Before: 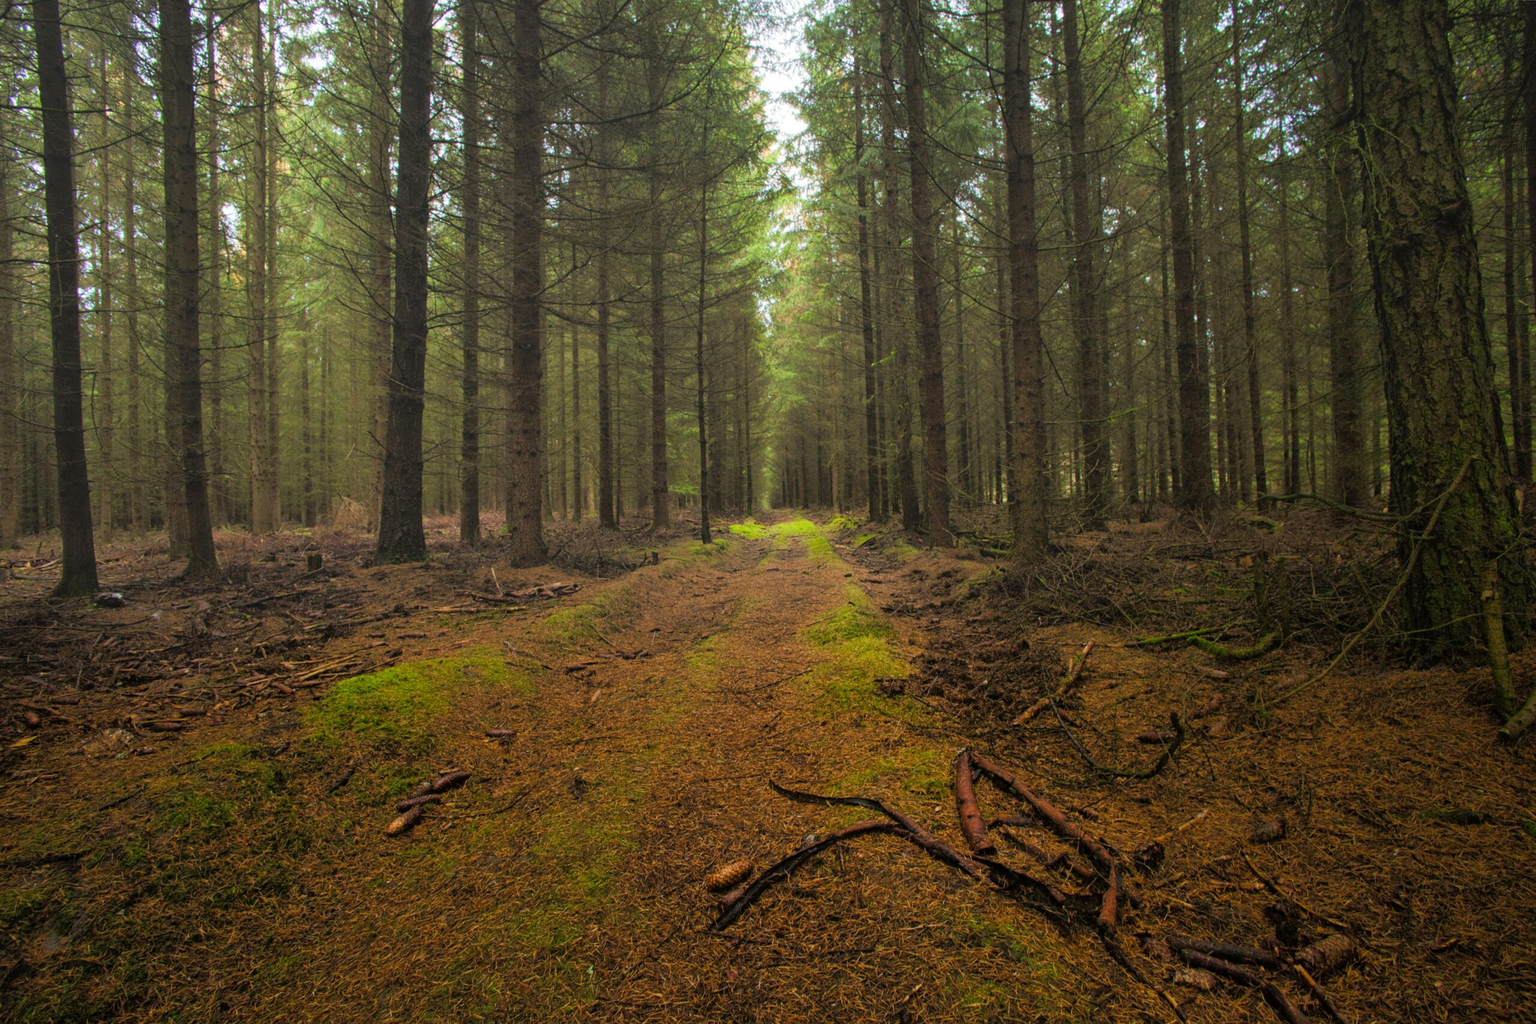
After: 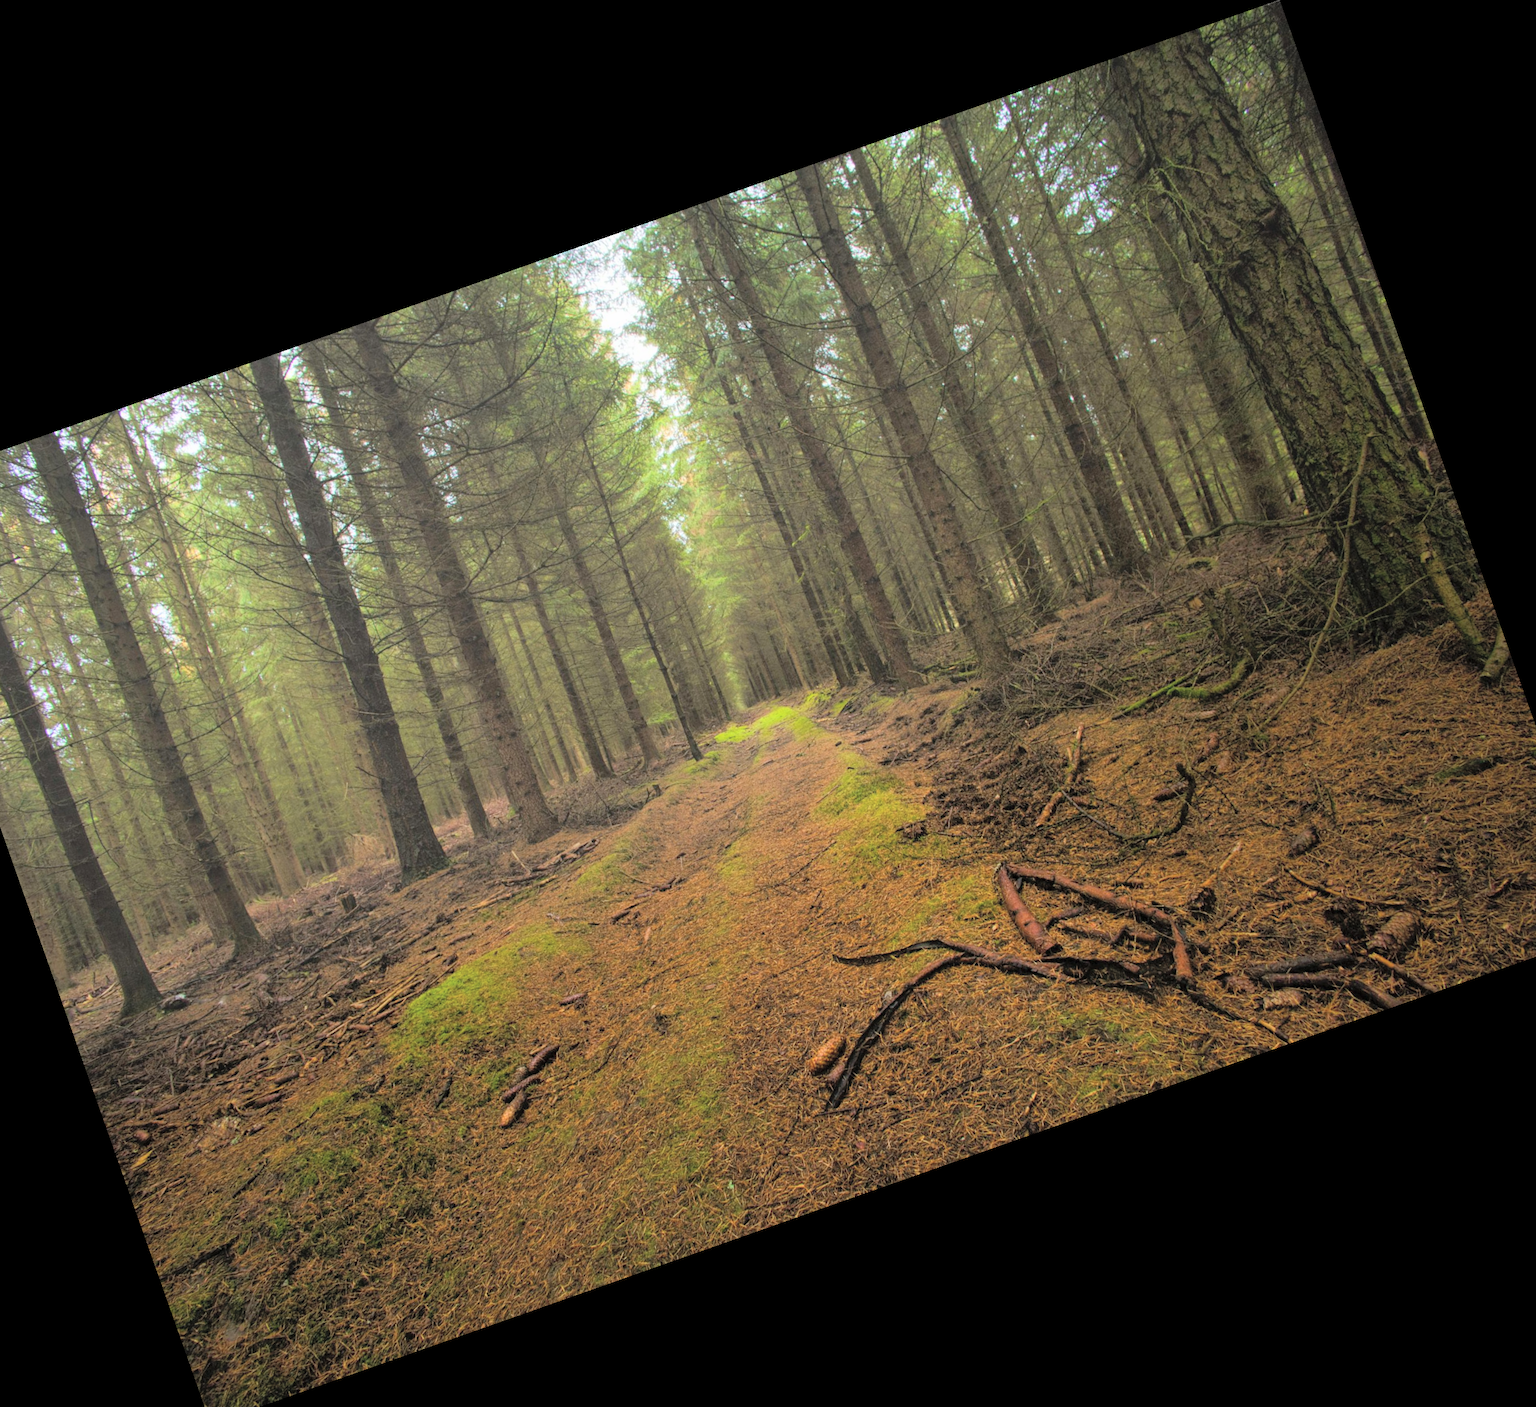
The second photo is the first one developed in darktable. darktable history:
global tonemap: drago (0.7, 100)
crop and rotate: angle 19.43°, left 6.812%, right 4.125%, bottom 1.087%
white balance: emerald 1
